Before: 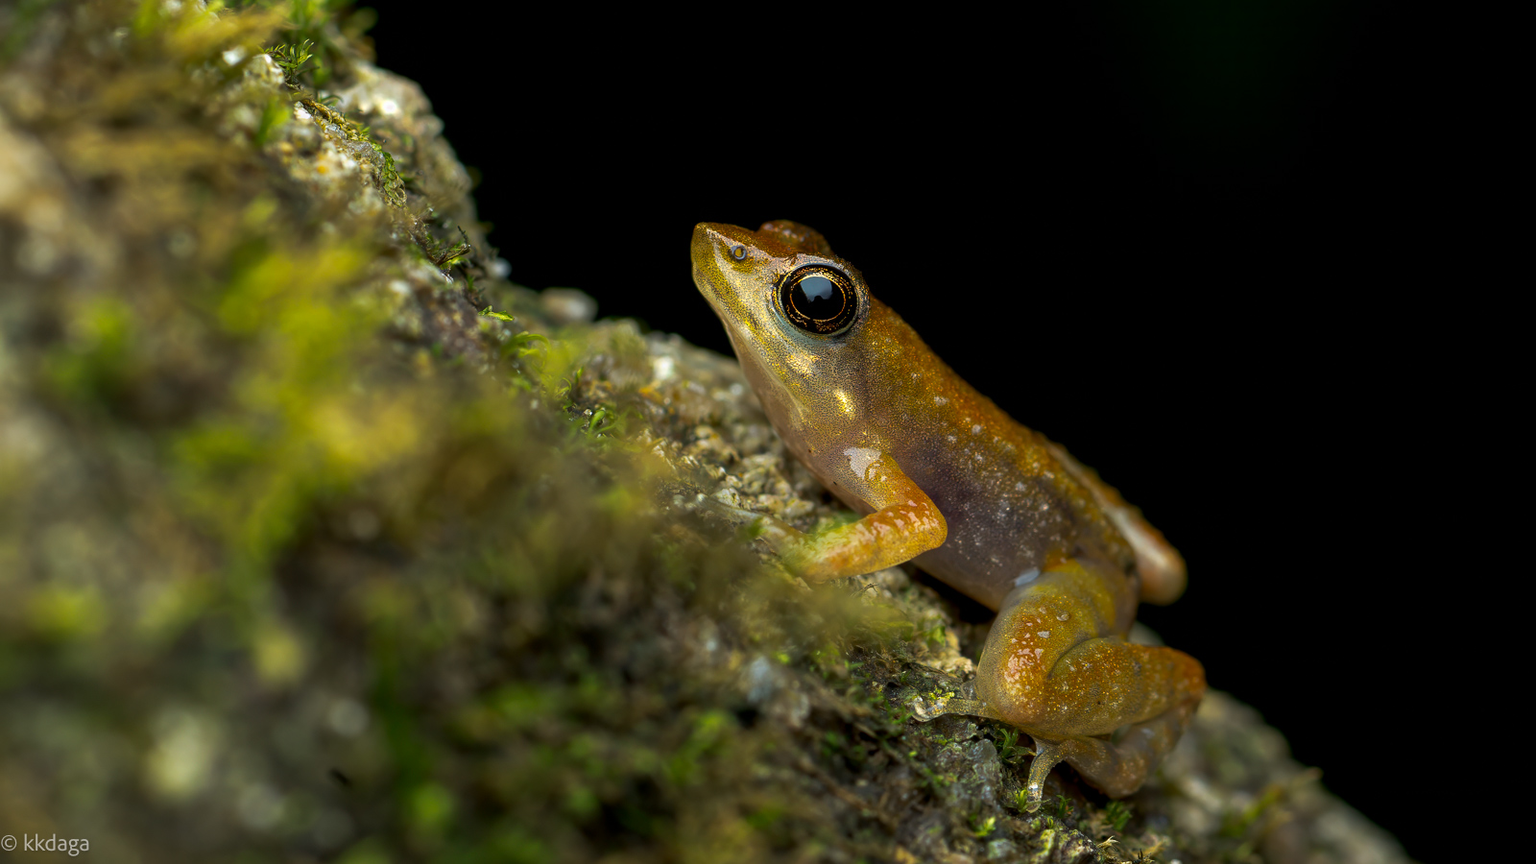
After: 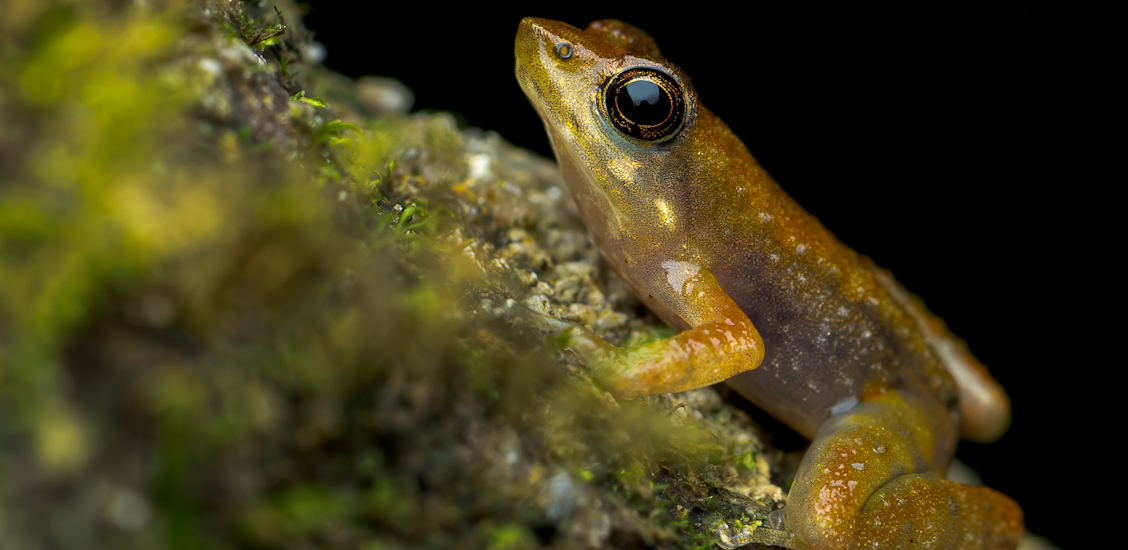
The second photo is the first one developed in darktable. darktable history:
crop and rotate: angle -3.37°, left 9.79%, top 20.73%, right 12.42%, bottom 11.82%
white balance: emerald 1
